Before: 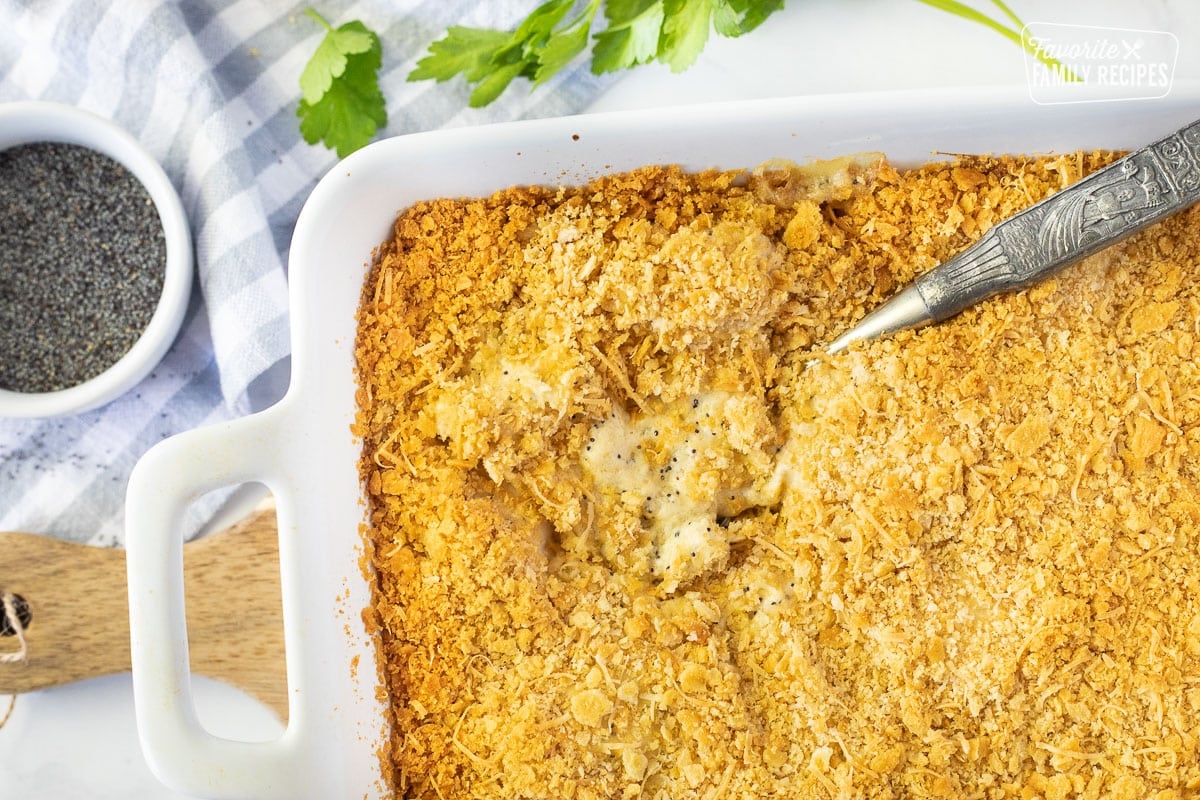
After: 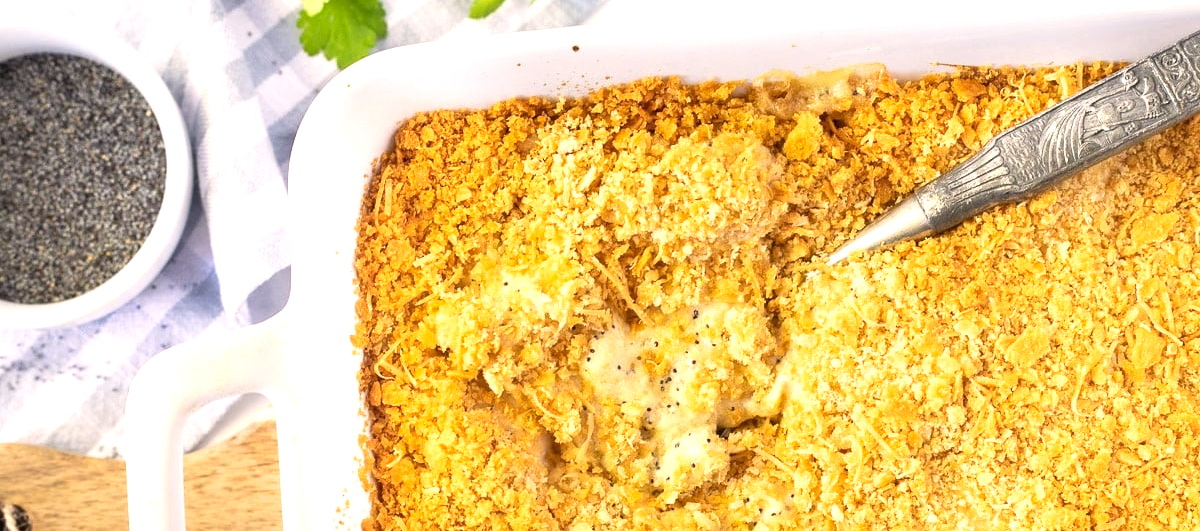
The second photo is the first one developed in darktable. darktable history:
crop: top 11.177%, bottom 22.363%
color correction: highlights a* 6.03, highlights b* 4.86
exposure: black level correction 0, exposure 0.5 EV, compensate highlight preservation false
